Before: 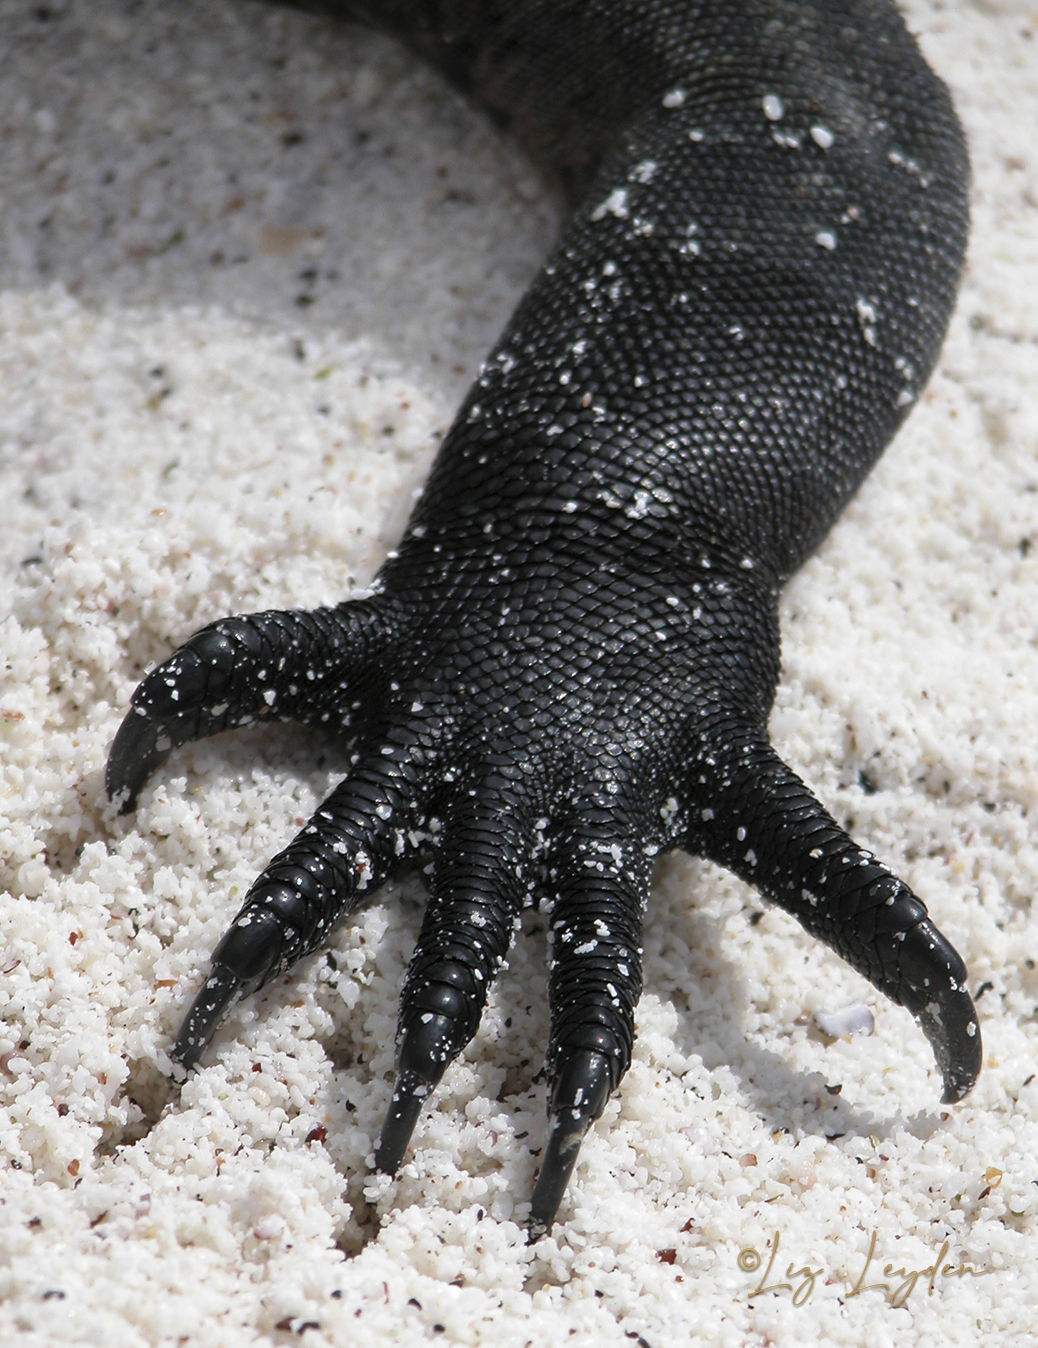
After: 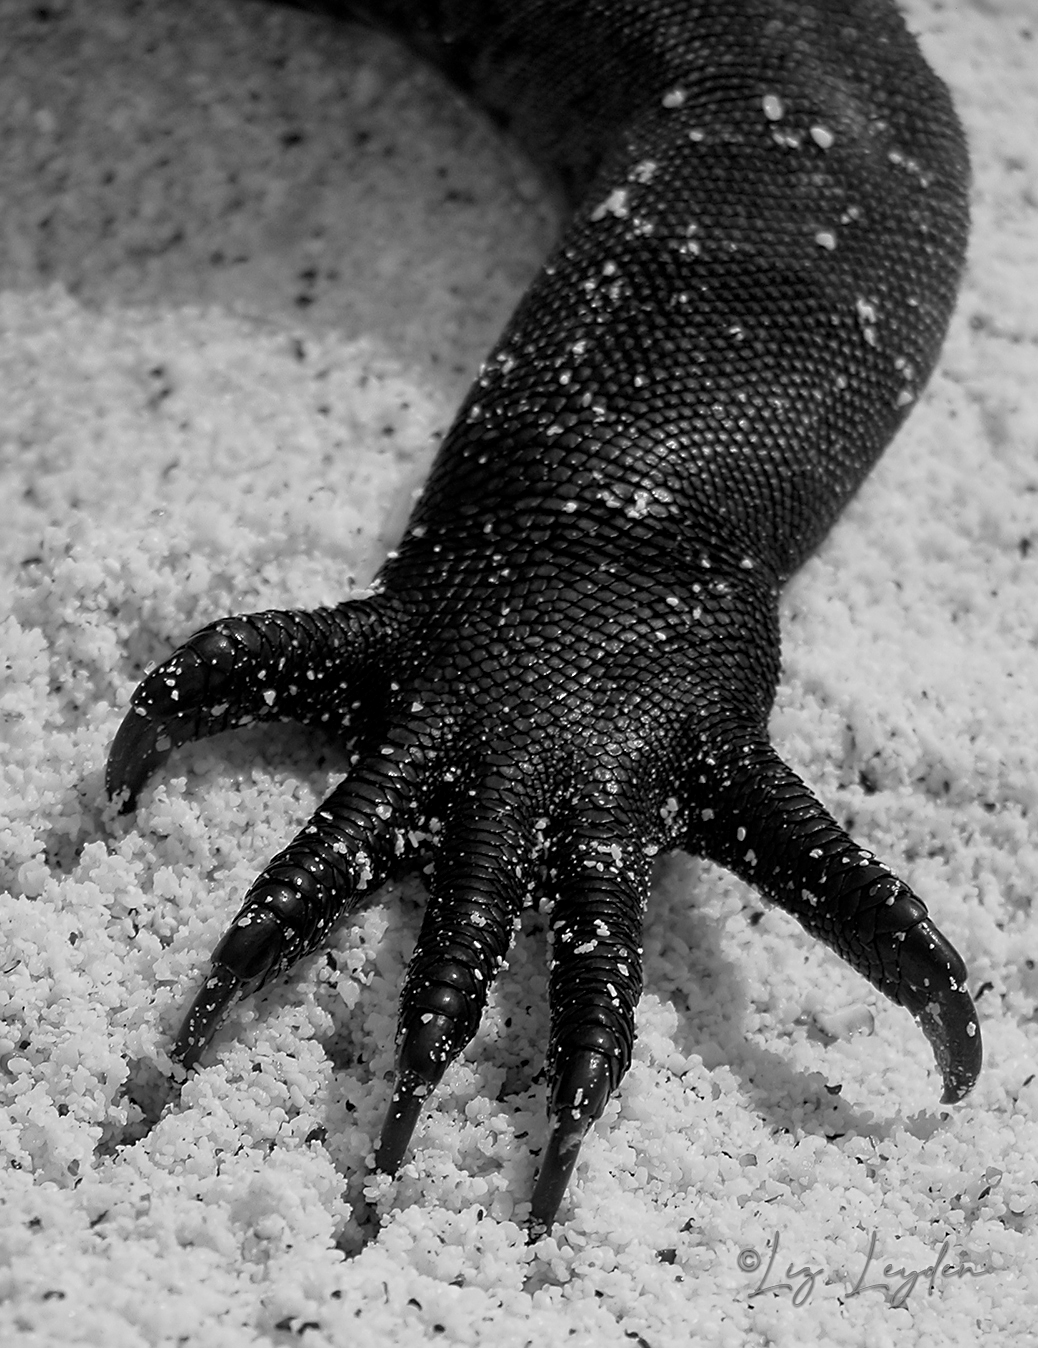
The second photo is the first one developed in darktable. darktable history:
monochrome: on, module defaults
sharpen: on, module defaults
exposure: exposure -0.492 EV, compensate highlight preservation false
local contrast: highlights 100%, shadows 100%, detail 120%, midtone range 0.2
